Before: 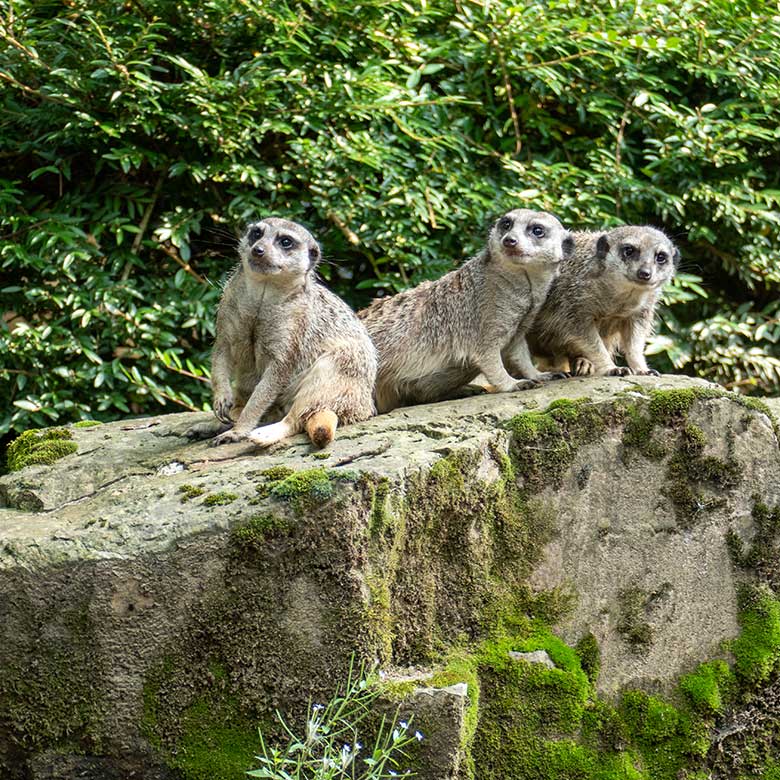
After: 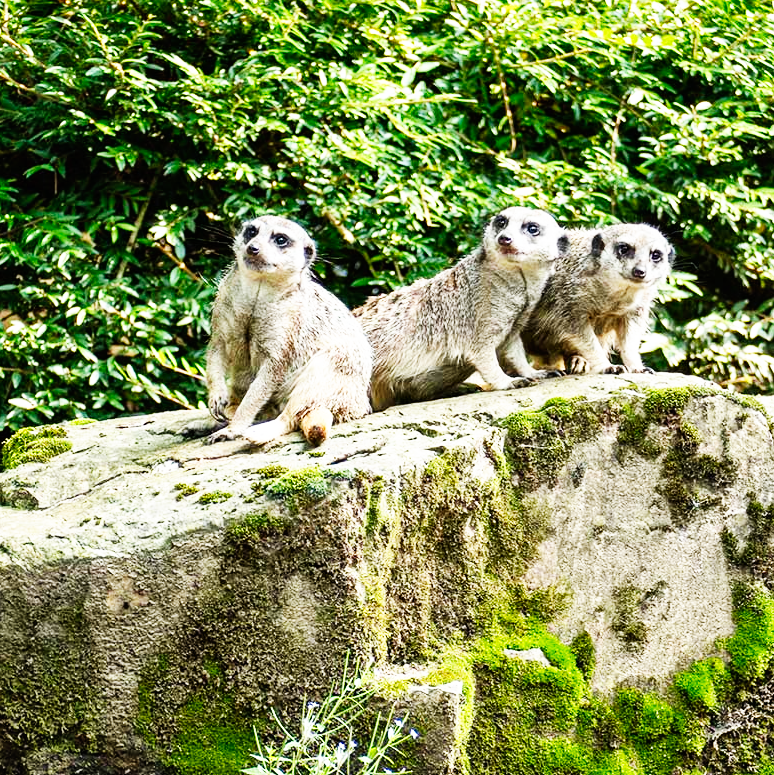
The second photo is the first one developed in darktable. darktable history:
crop and rotate: left 0.731%, top 0.291%, bottom 0.296%
shadows and highlights: low approximation 0.01, soften with gaussian
base curve: curves: ch0 [(0, 0) (0.007, 0.004) (0.027, 0.03) (0.046, 0.07) (0.207, 0.54) (0.442, 0.872) (0.673, 0.972) (1, 1)], preserve colors none
